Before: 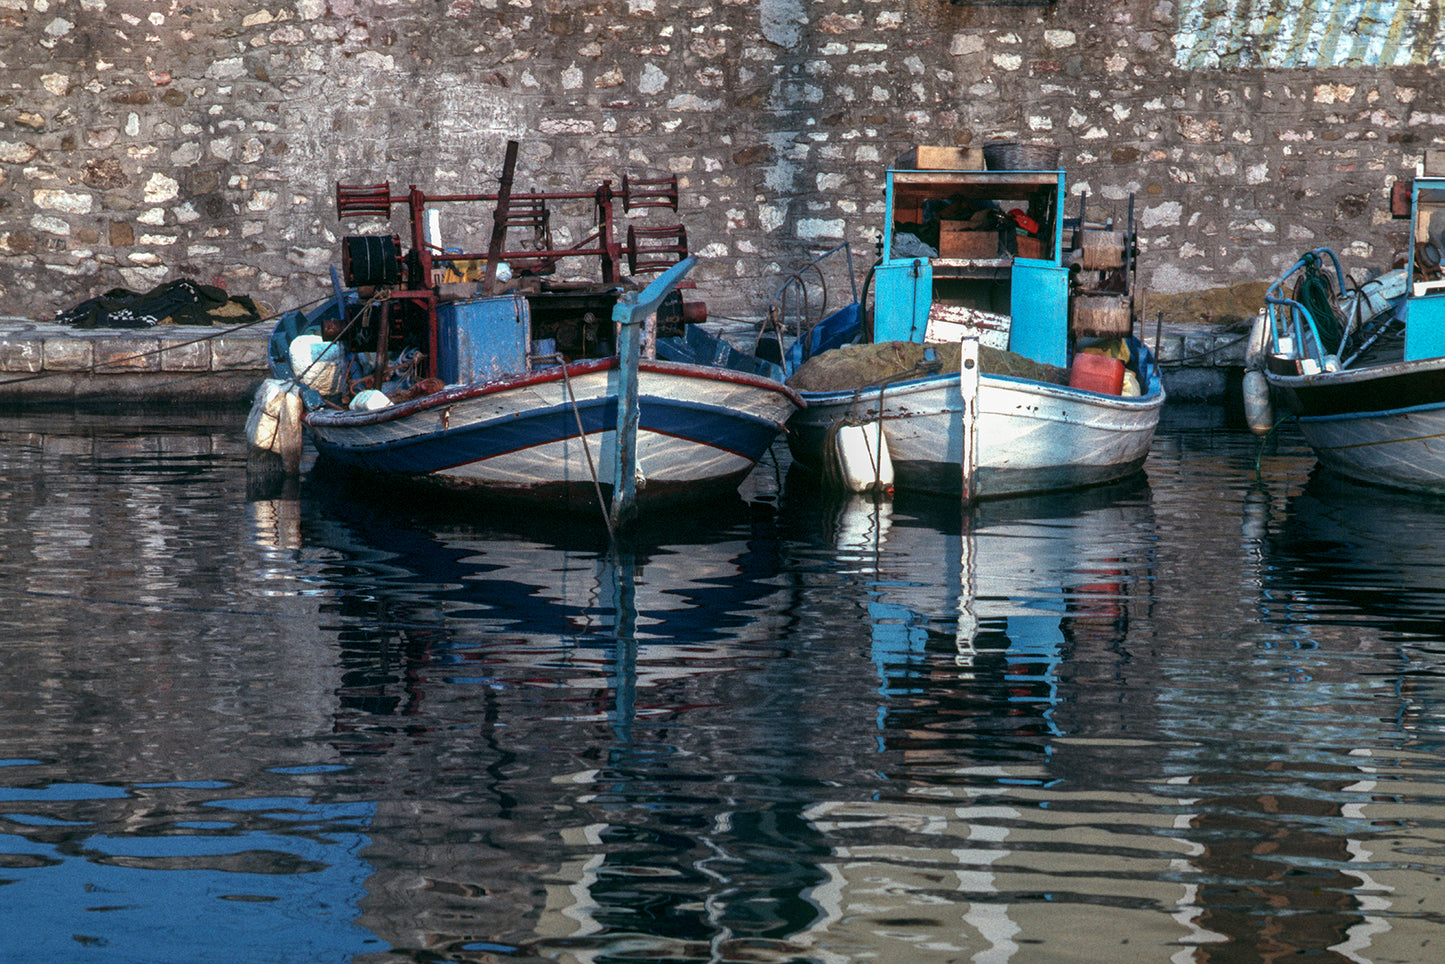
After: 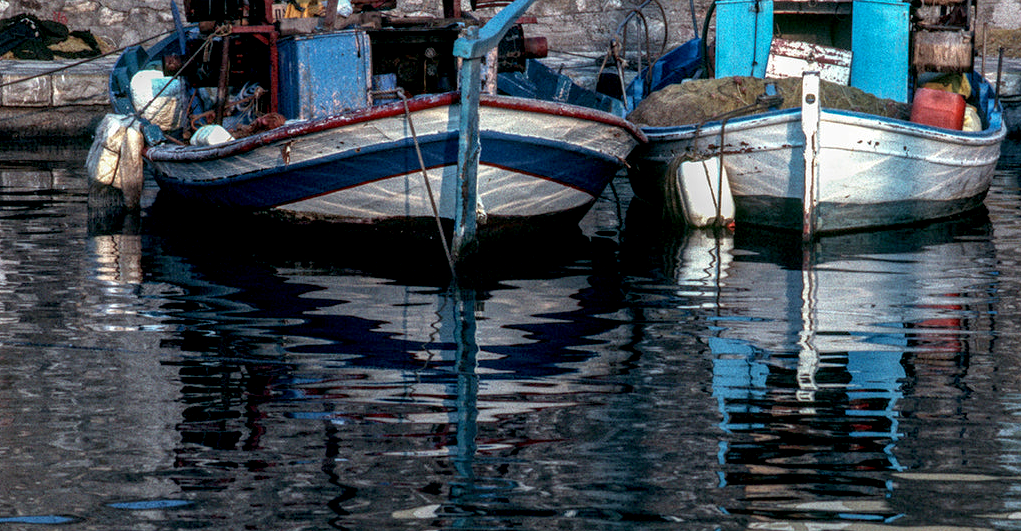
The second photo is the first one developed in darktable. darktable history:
crop: left 11.021%, top 27.589%, right 18.295%, bottom 17.225%
exposure: black level correction 0.007, compensate highlight preservation false
local contrast: detail 130%
